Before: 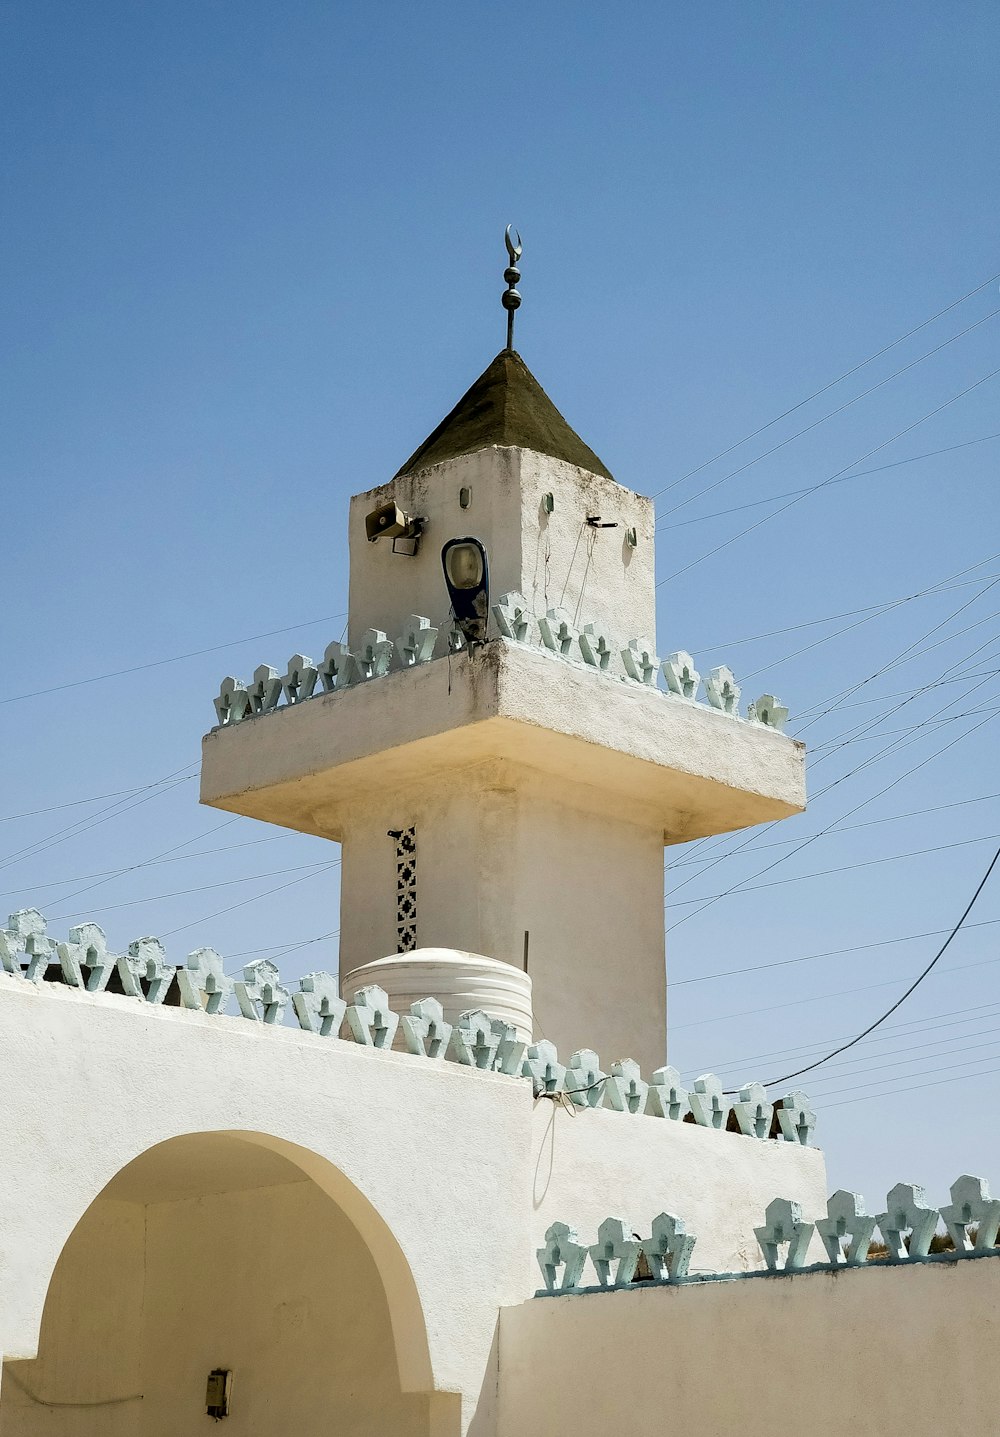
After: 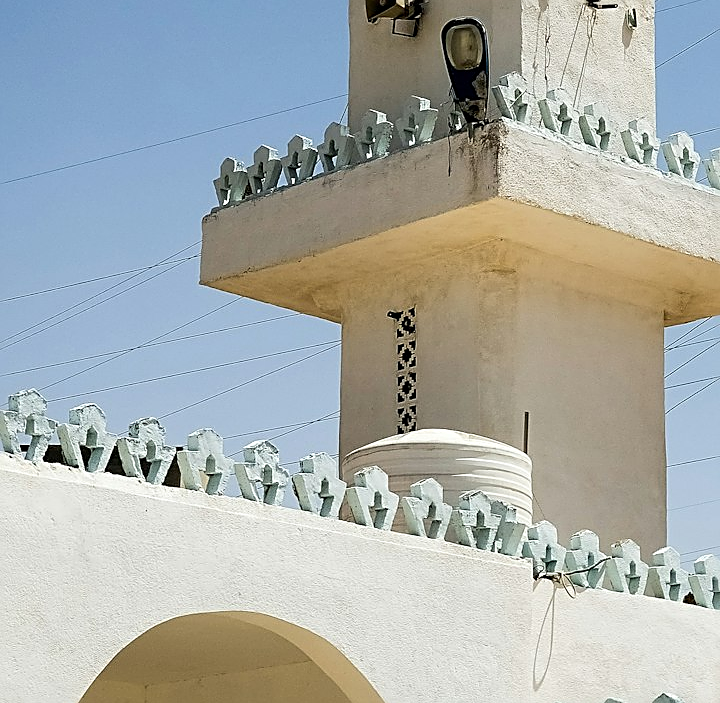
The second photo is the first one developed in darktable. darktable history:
exposure: compensate highlight preservation false
crop: top 36.175%, right 27.984%, bottom 14.88%
sharpen: amount 0.746
